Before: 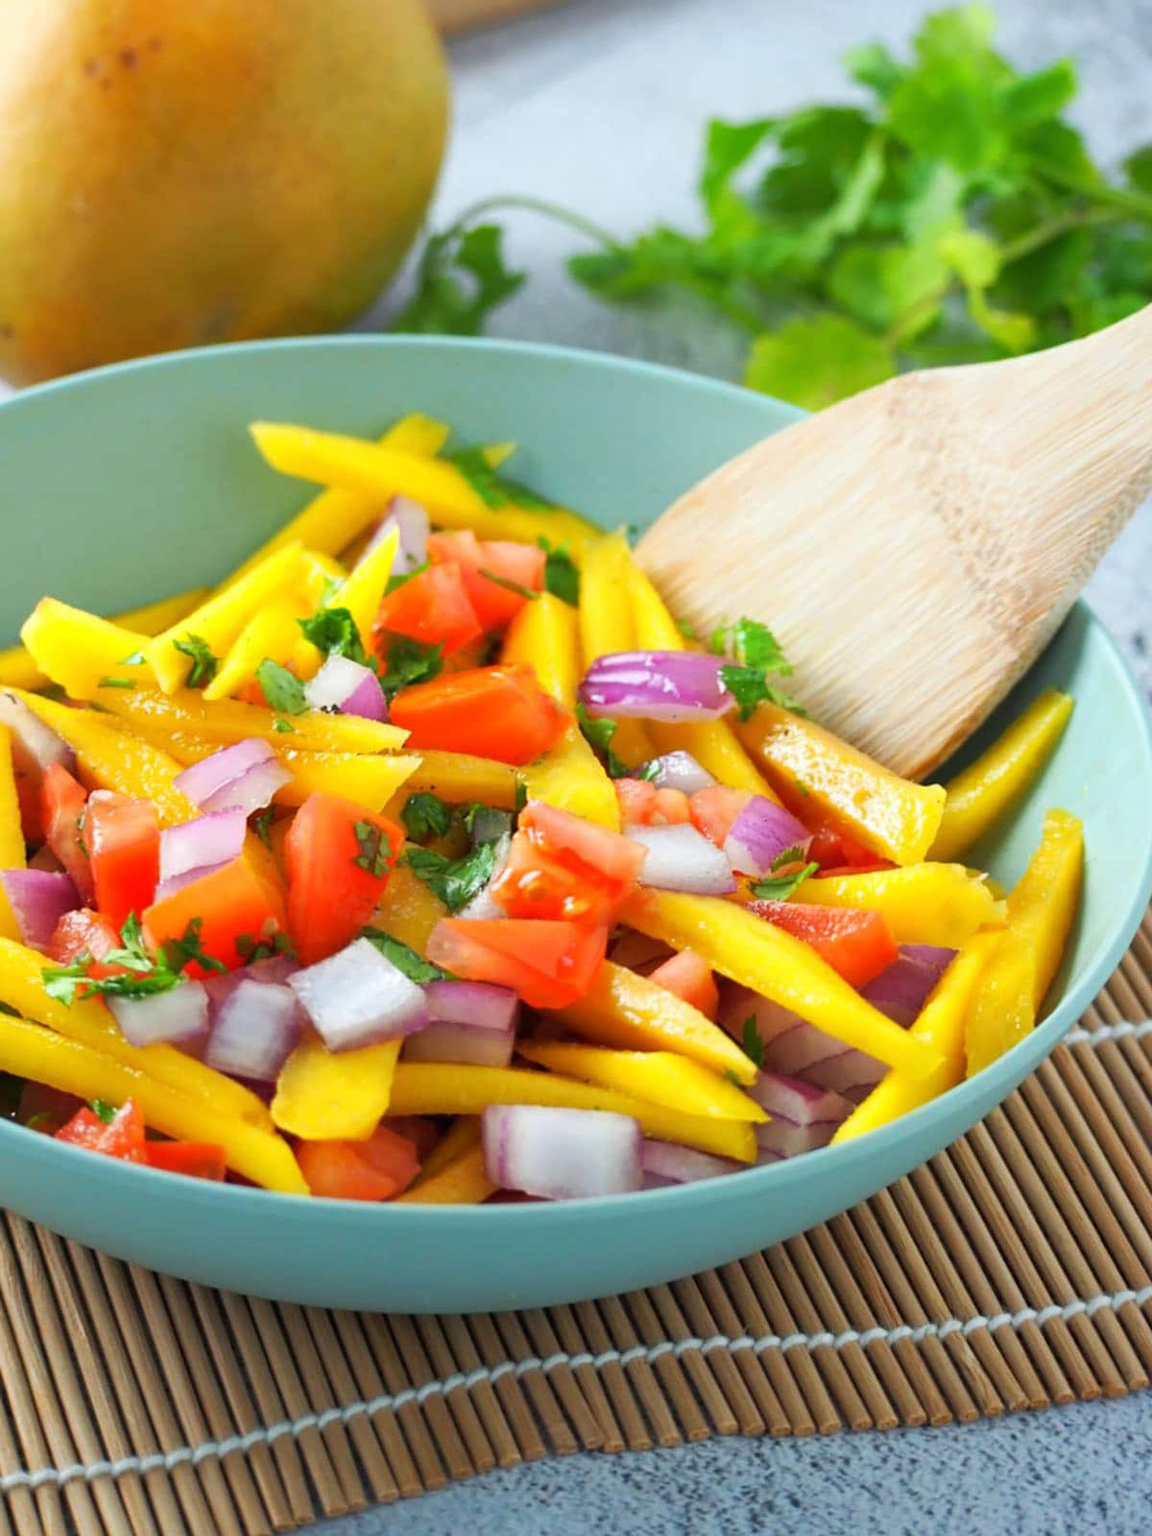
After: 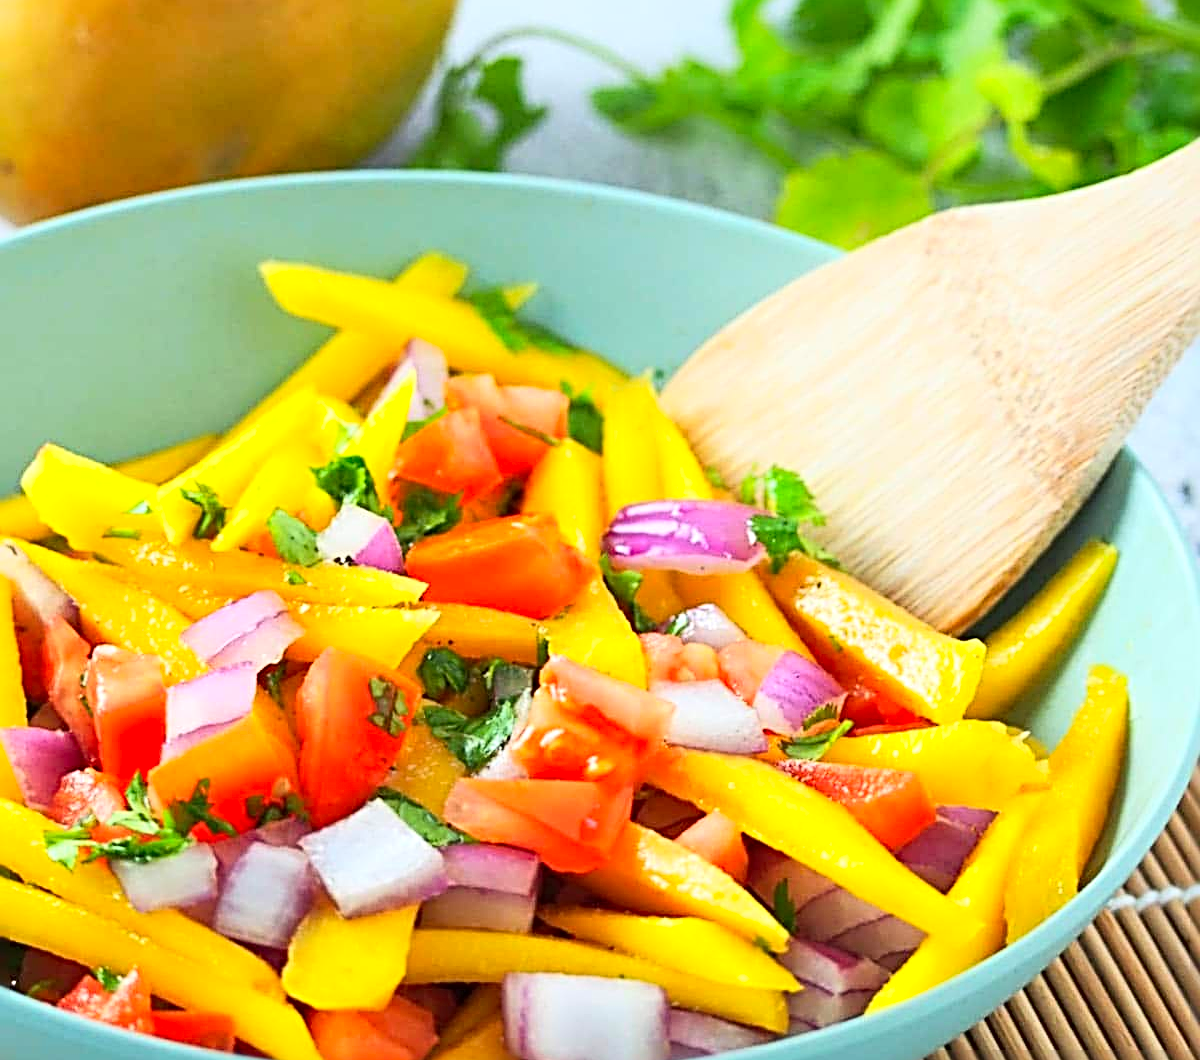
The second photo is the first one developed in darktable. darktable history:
crop: top 11.144%, bottom 22.552%
contrast brightness saturation: contrast 0.204, brightness 0.162, saturation 0.224
sharpen: radius 3.695, amount 0.924
